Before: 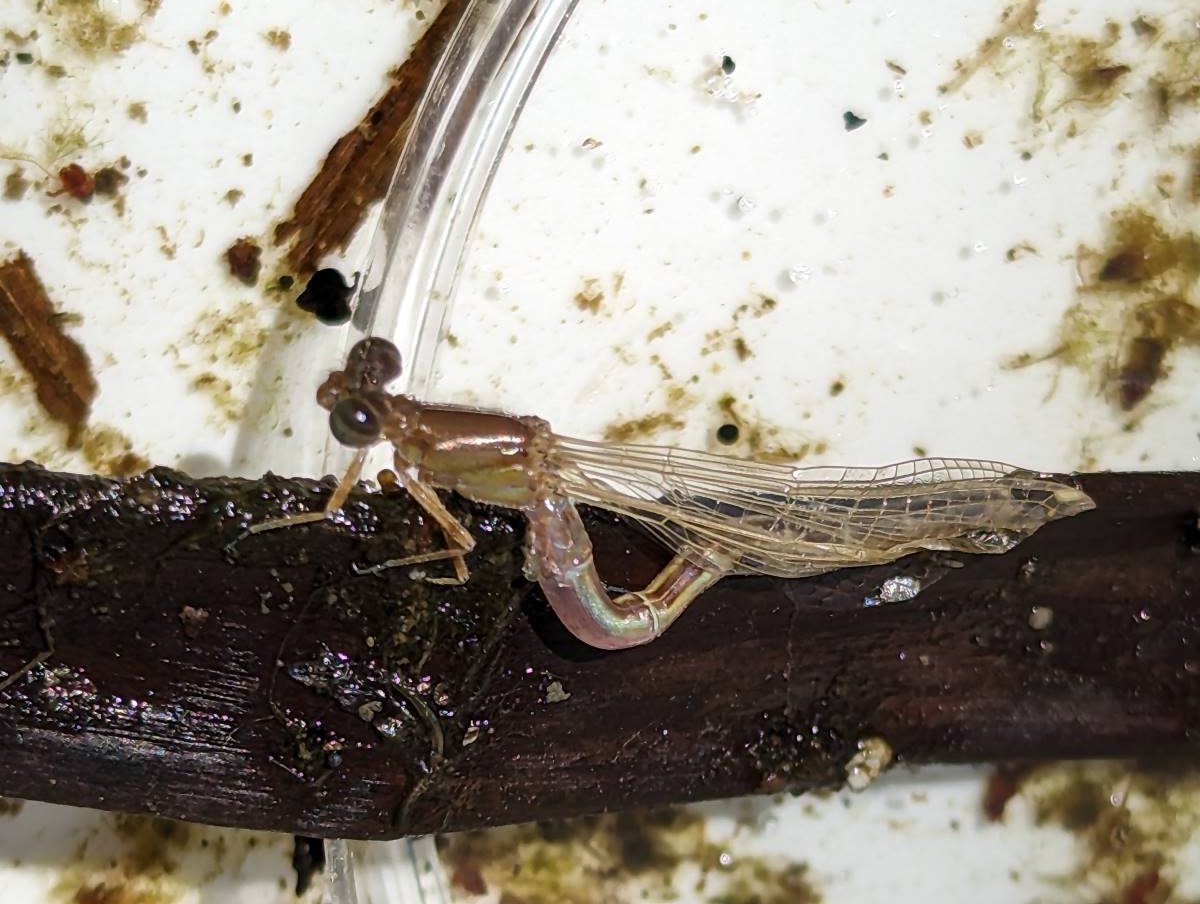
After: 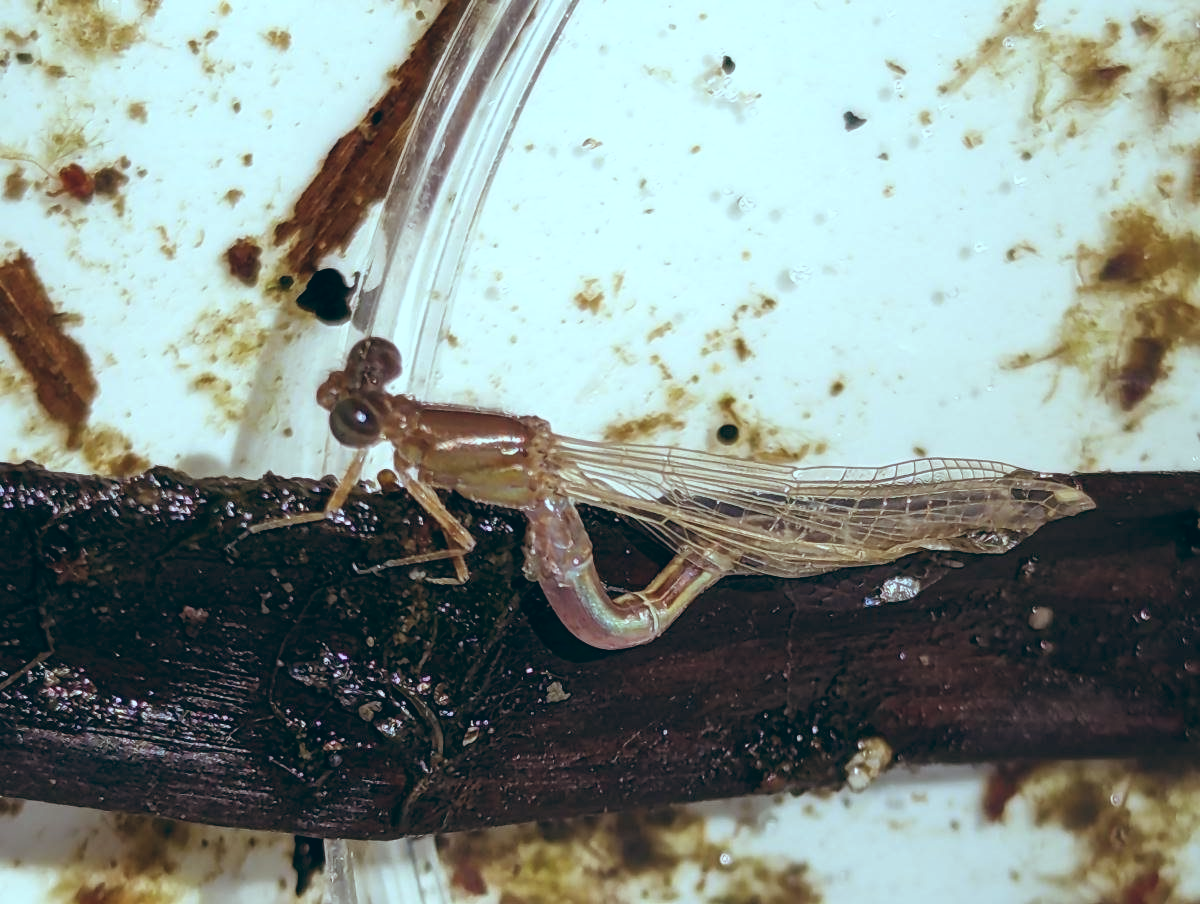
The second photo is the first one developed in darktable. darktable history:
color balance: lift [1.003, 0.993, 1.001, 1.007], gamma [1.018, 1.072, 0.959, 0.928], gain [0.974, 0.873, 1.031, 1.127]
